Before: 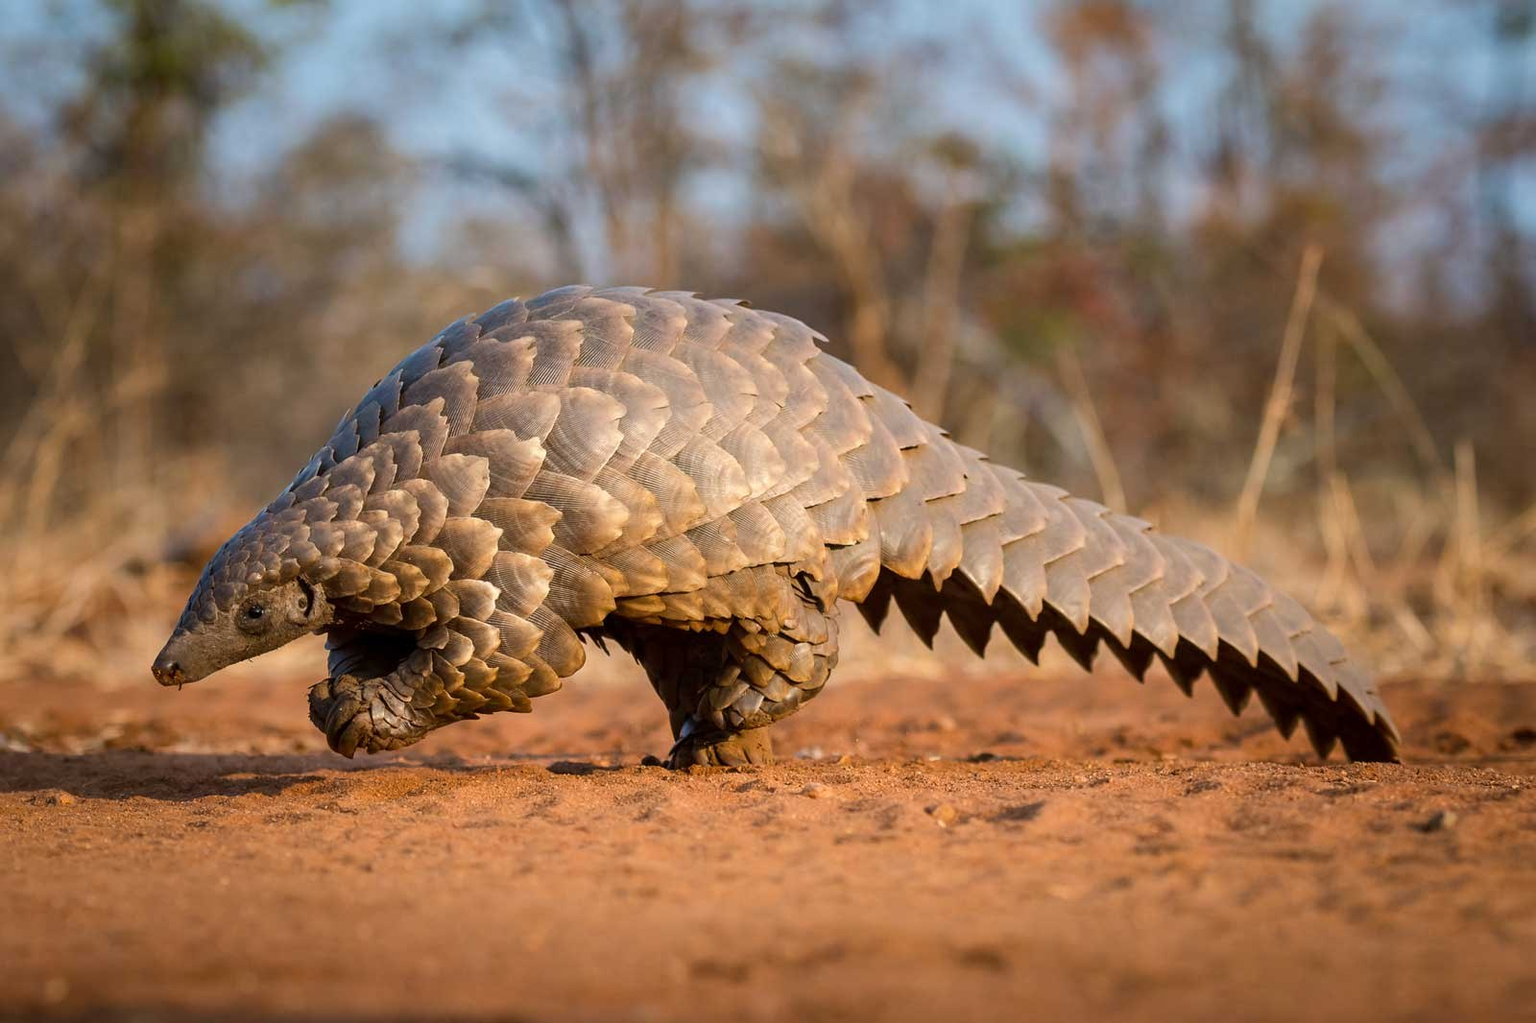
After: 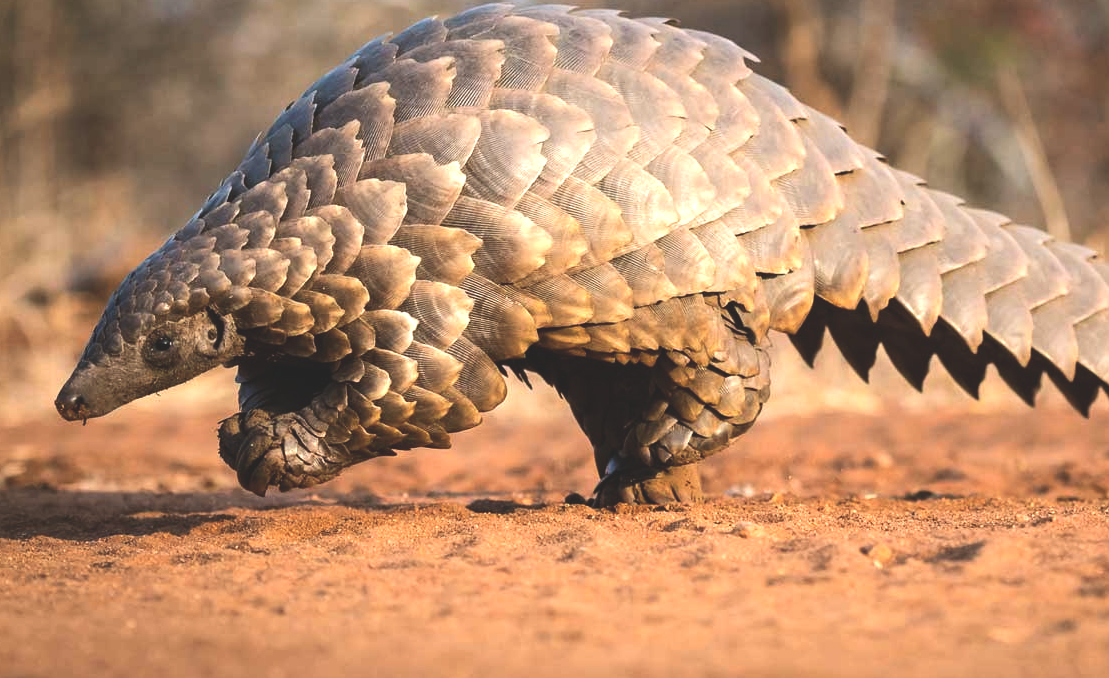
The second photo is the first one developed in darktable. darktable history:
tone equalizer: -8 EV -0.75 EV, -7 EV -0.7 EV, -6 EV -0.6 EV, -5 EV -0.4 EV, -3 EV 0.4 EV, -2 EV 0.6 EV, -1 EV 0.7 EV, +0 EV 0.75 EV, edges refinement/feathering 500, mask exposure compensation -1.57 EV, preserve details no
exposure: black level correction -0.028, compensate highlight preservation false
crop: left 6.488%, top 27.668%, right 24.183%, bottom 8.656%
